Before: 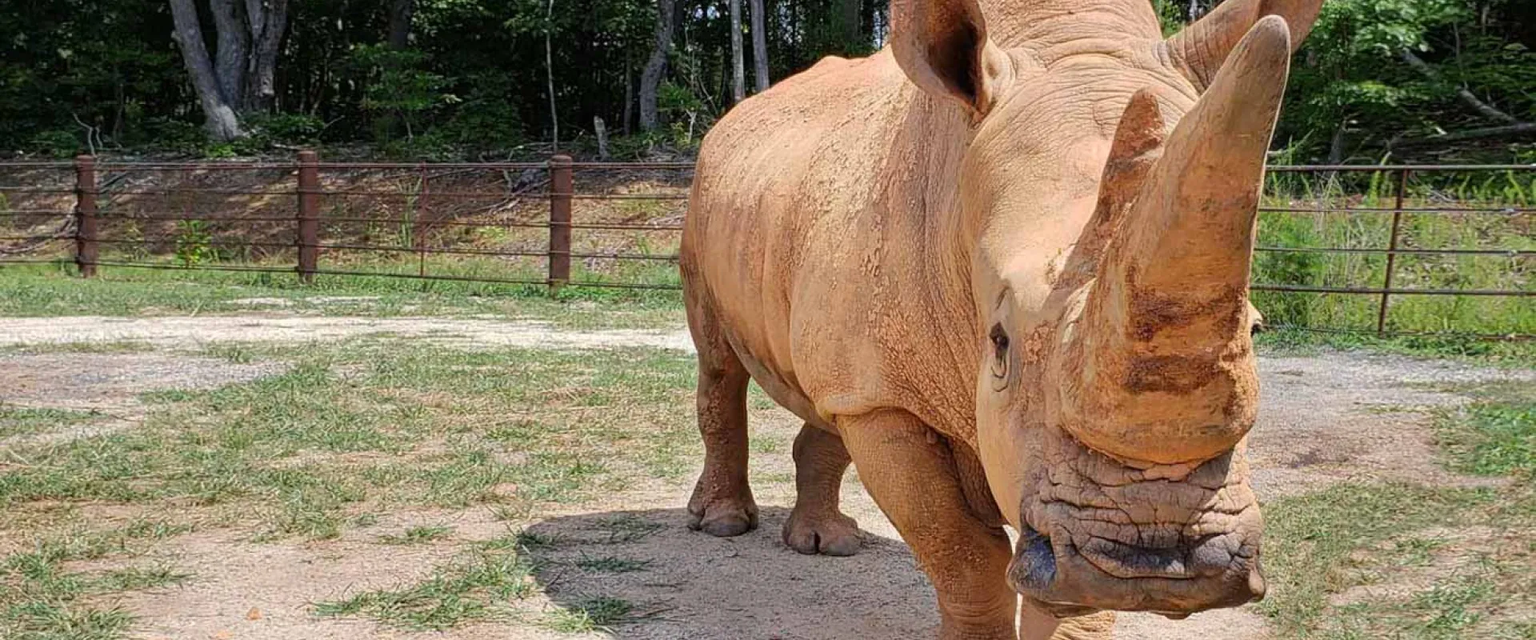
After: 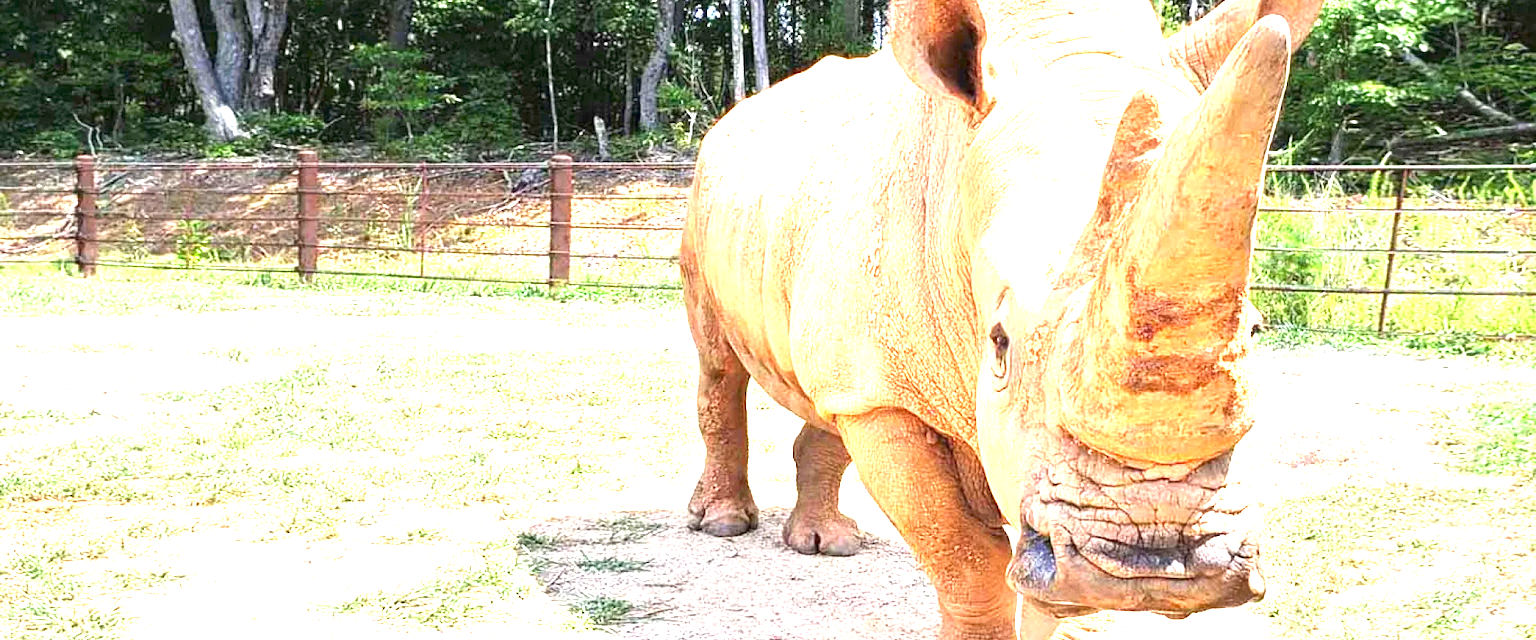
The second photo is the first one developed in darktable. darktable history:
exposure: black level correction 0, exposure 2.377 EV, compensate highlight preservation false
